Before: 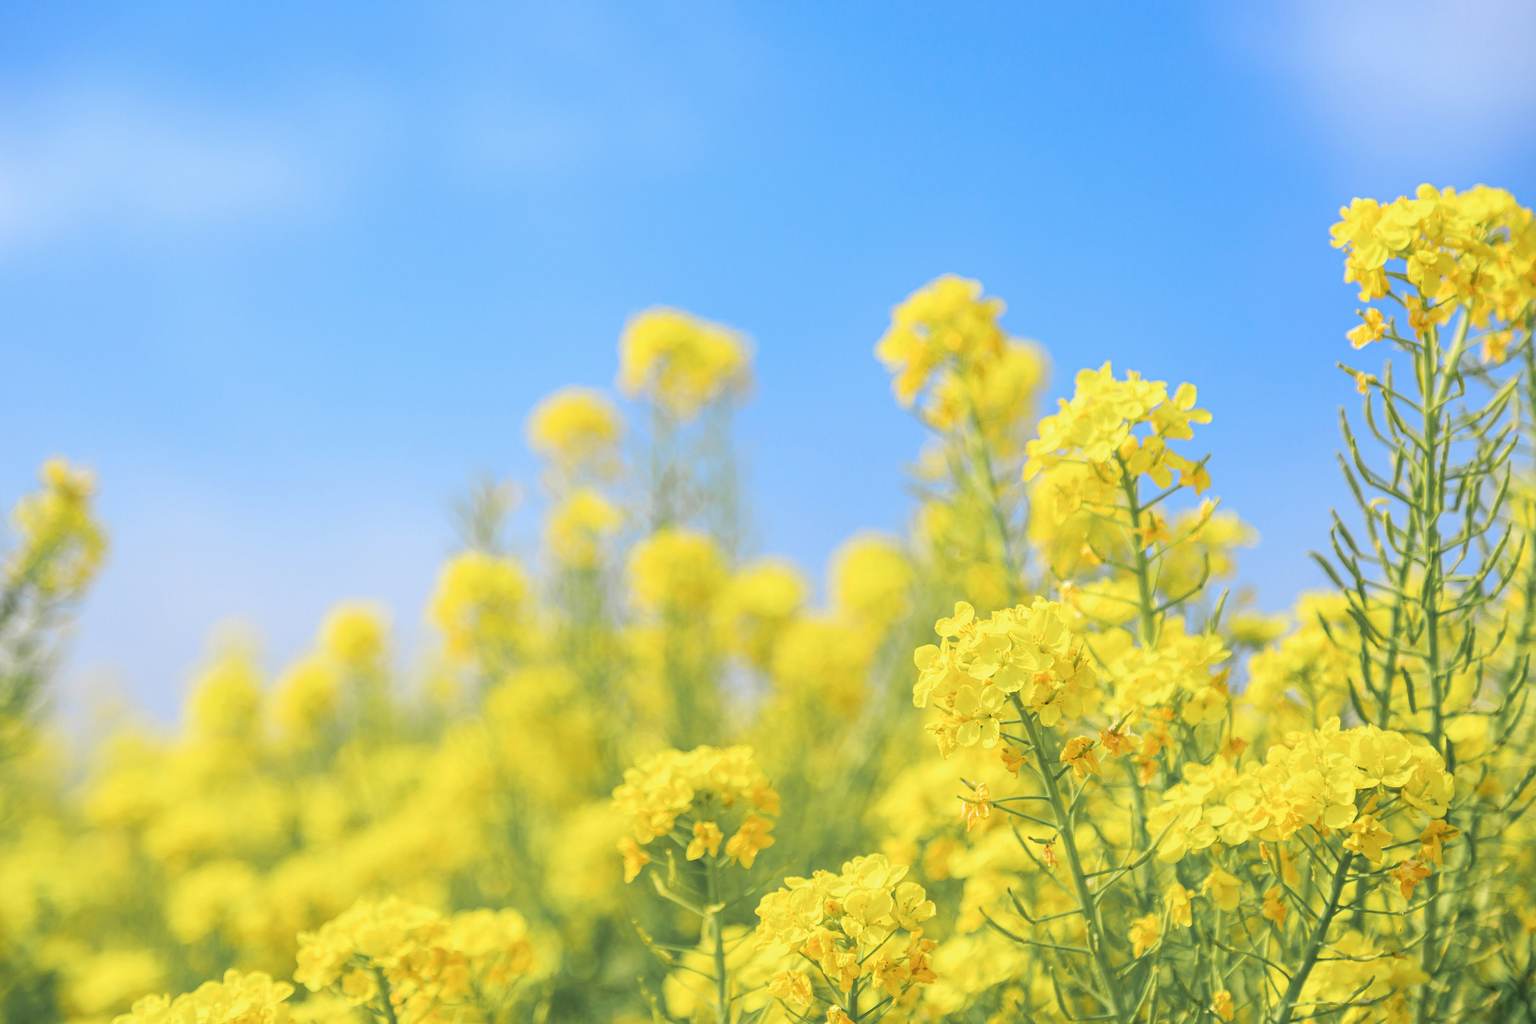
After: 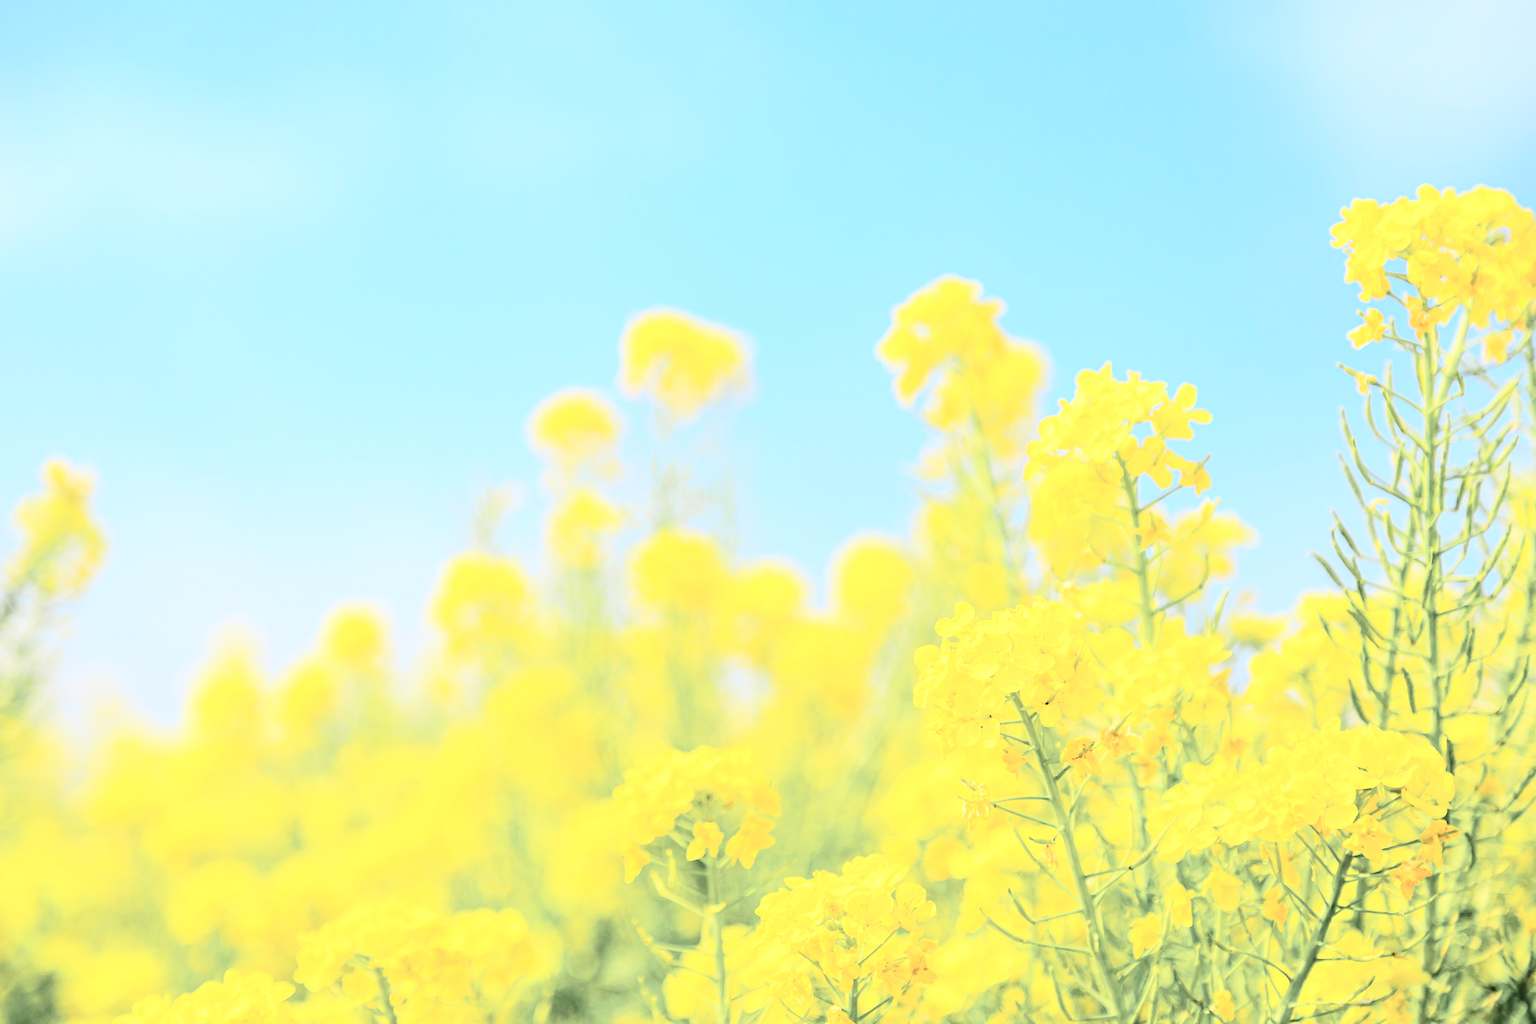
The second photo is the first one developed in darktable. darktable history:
tone curve: curves: ch0 [(0, 0) (0.16, 0.055) (0.506, 0.762) (1, 1.024)], color space Lab, independent channels, preserve colors none
